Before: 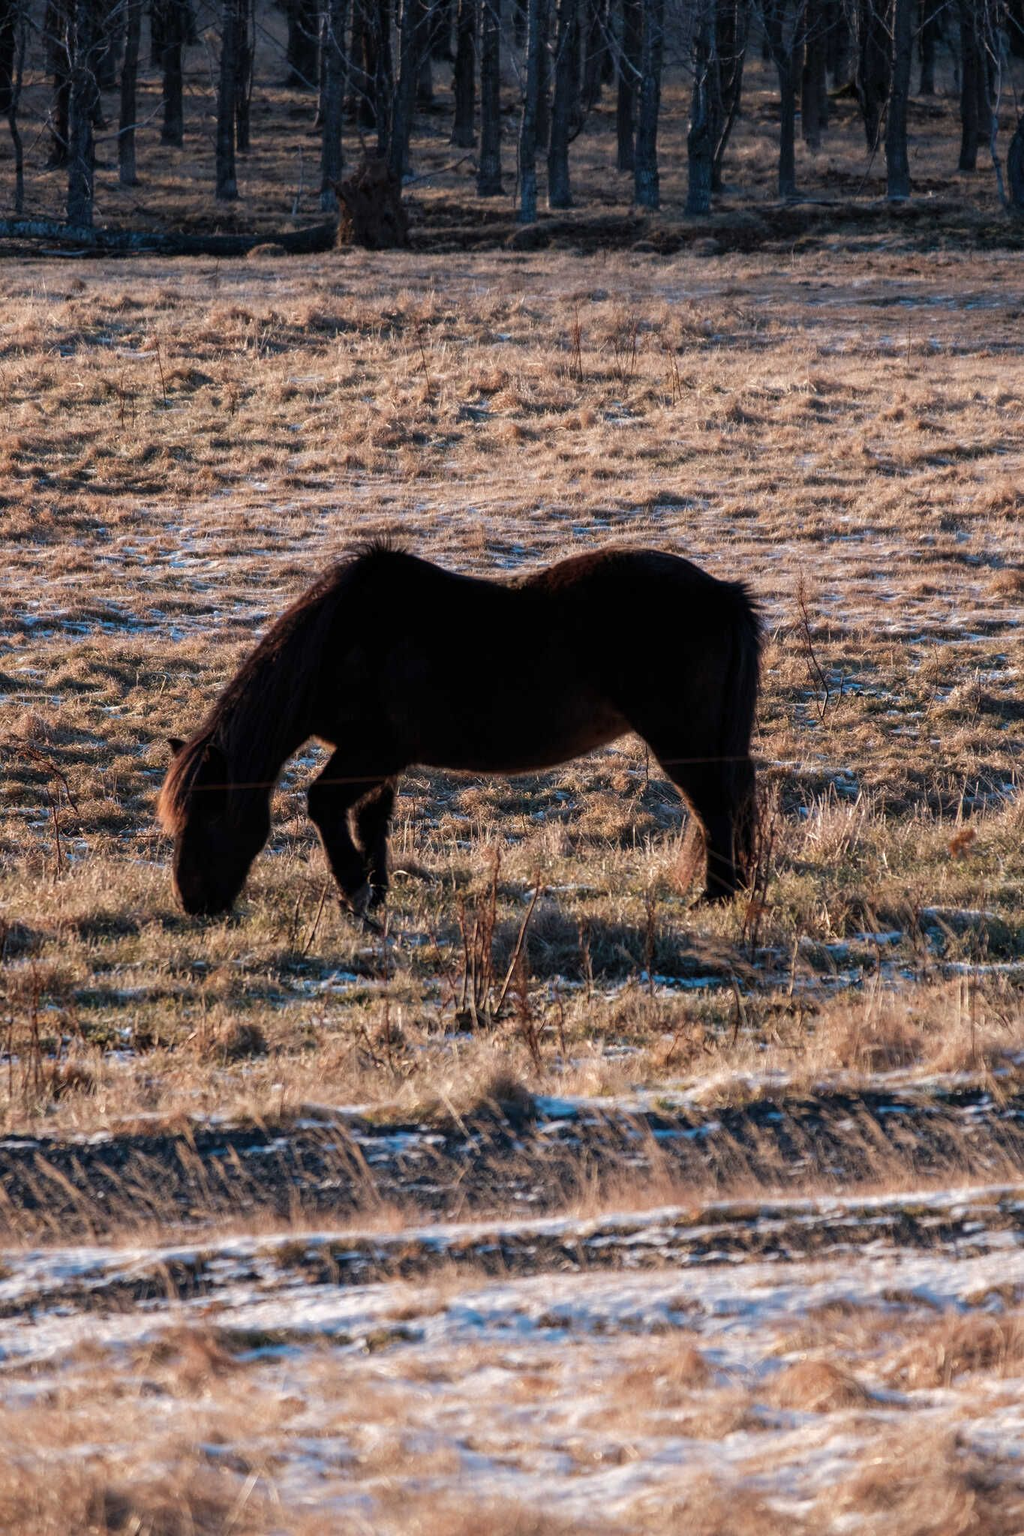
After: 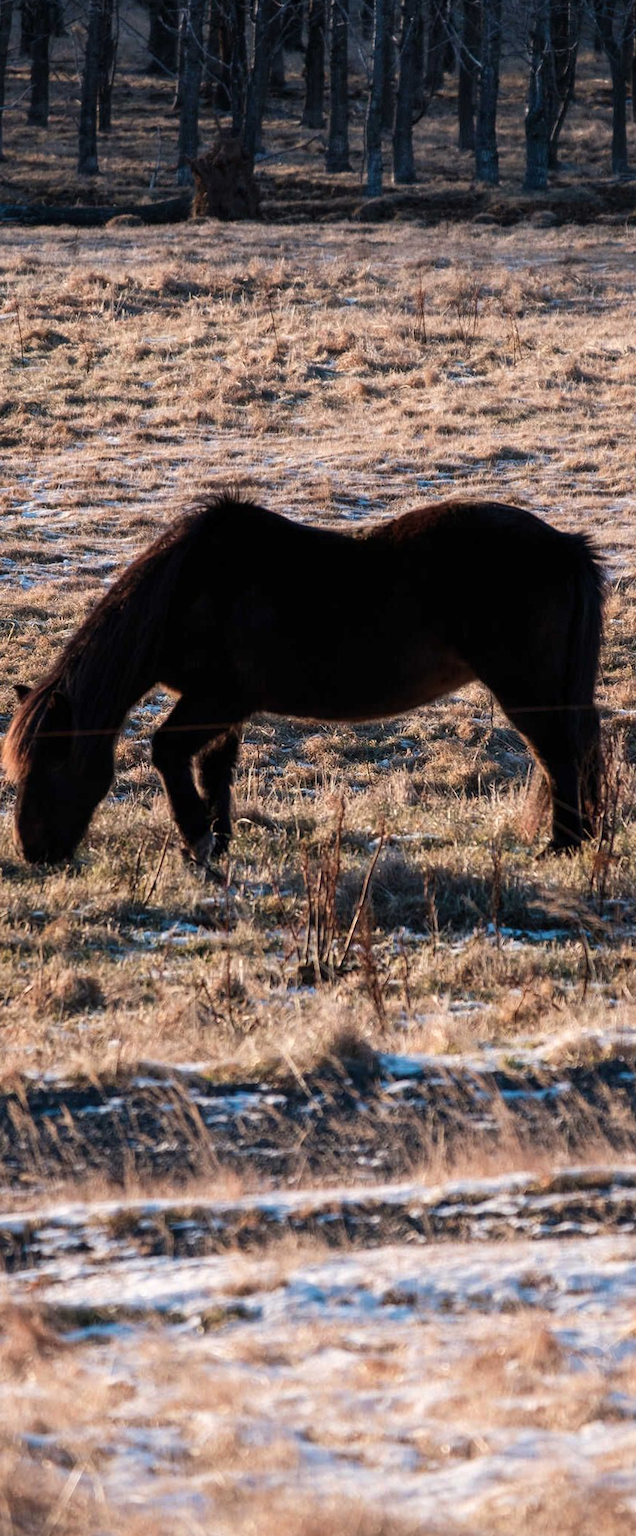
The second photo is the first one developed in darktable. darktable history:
crop and rotate: left 12.673%, right 20.66%
contrast brightness saturation: contrast 0.15, brightness 0.05
rotate and perspective: rotation 0.215°, lens shift (vertical) -0.139, crop left 0.069, crop right 0.939, crop top 0.002, crop bottom 0.996
